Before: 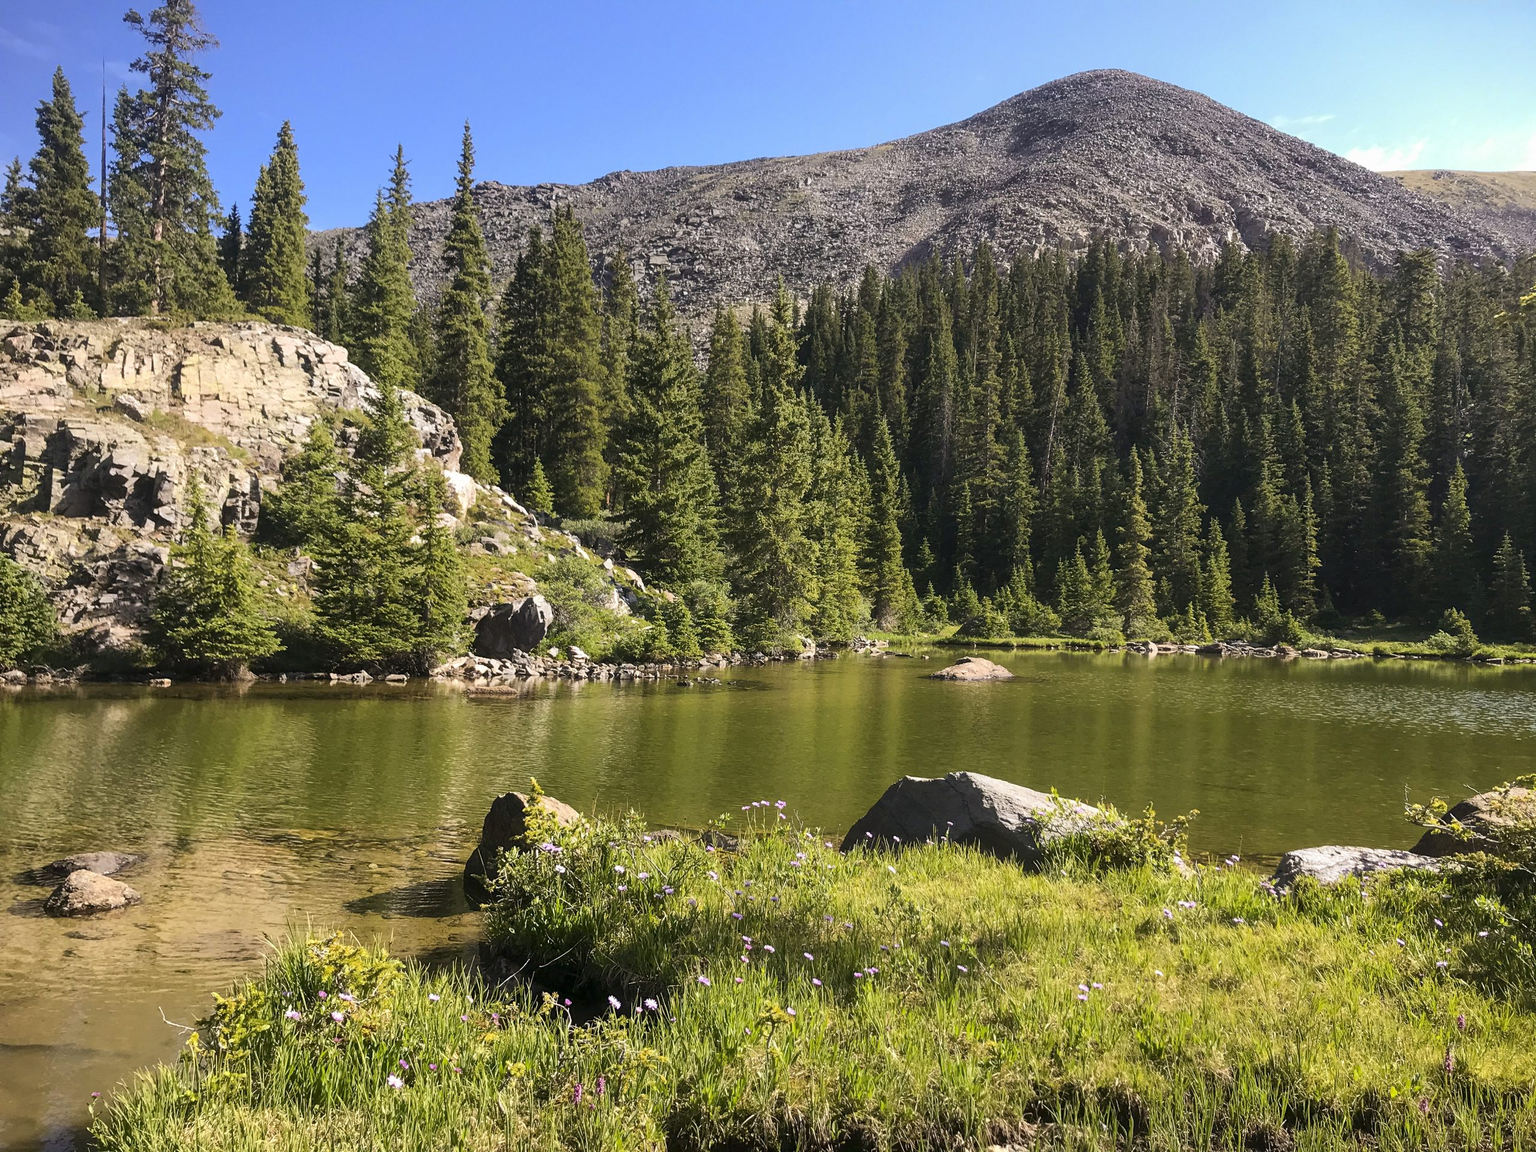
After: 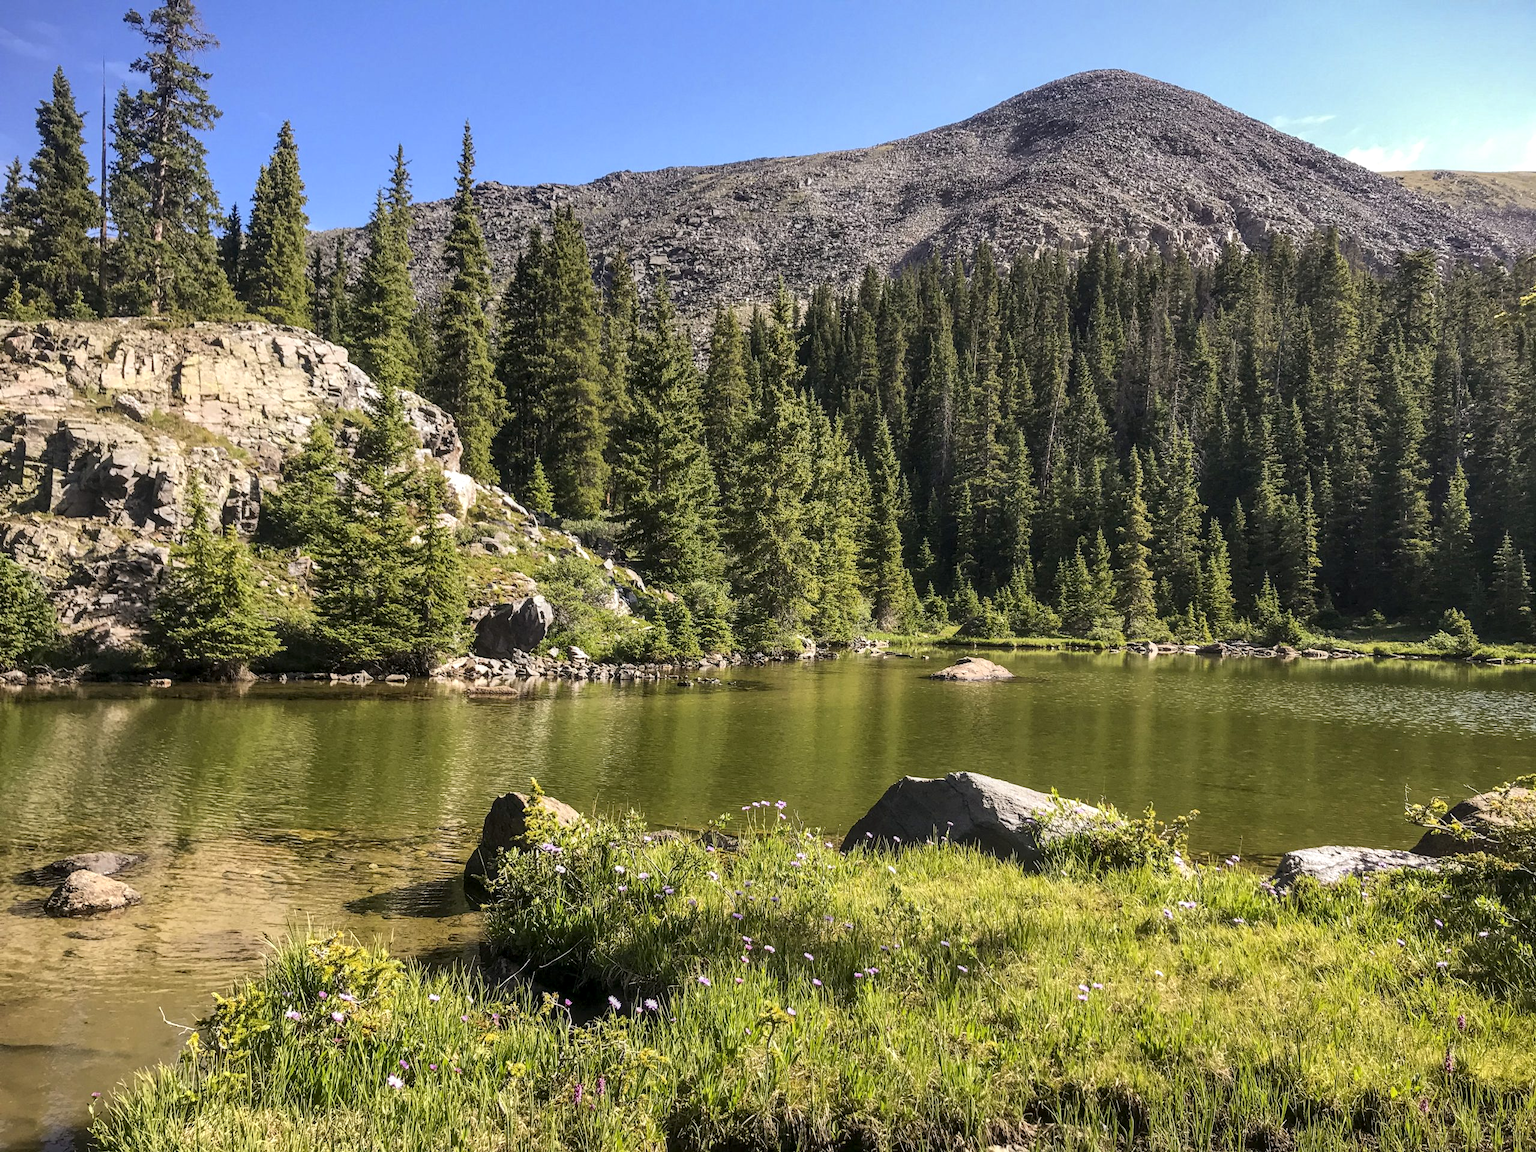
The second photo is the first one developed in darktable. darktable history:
local contrast: detail 130%
shadows and highlights: shadows 37.5, highlights -27.56, soften with gaussian
